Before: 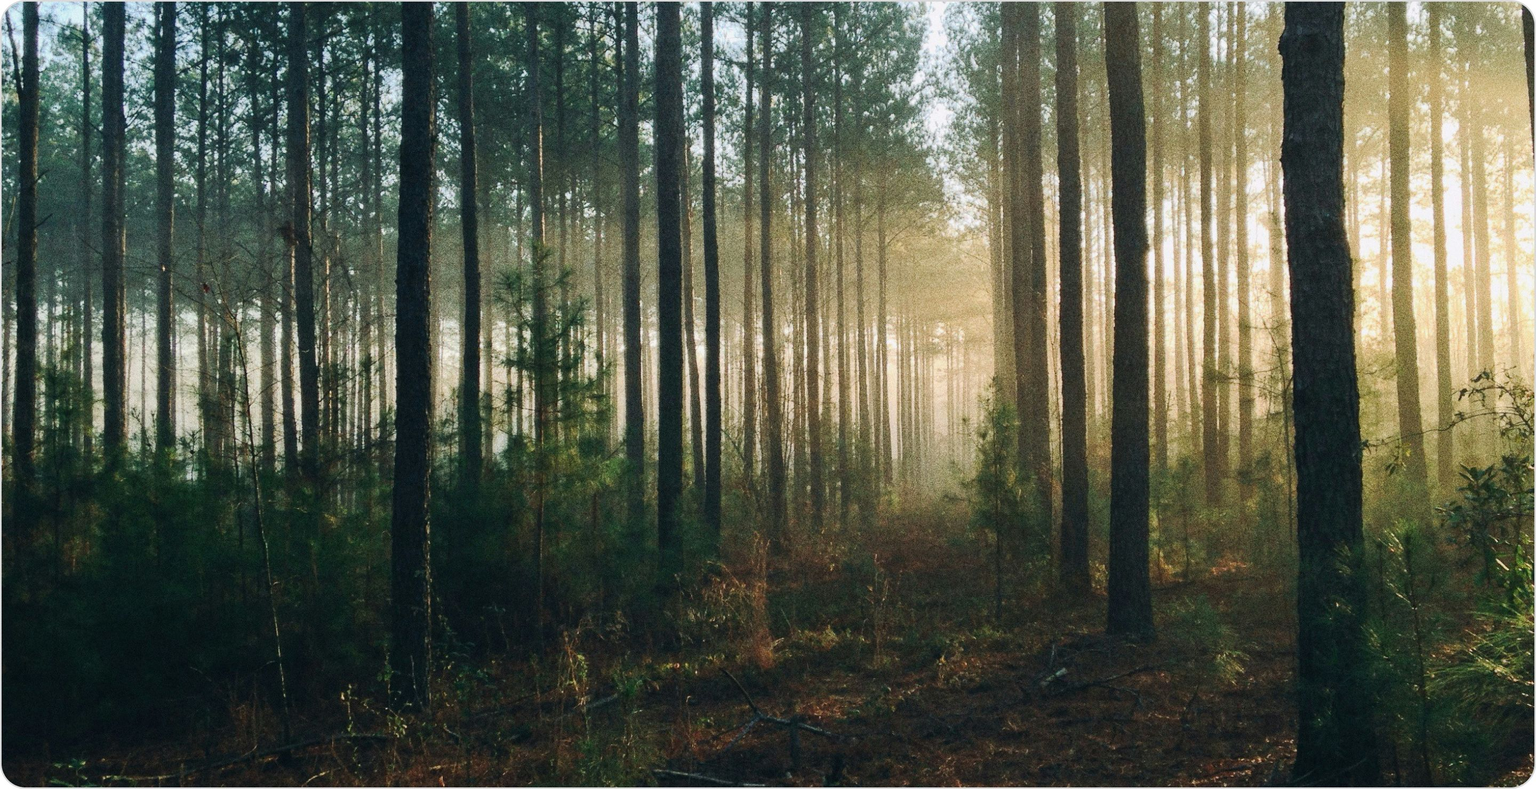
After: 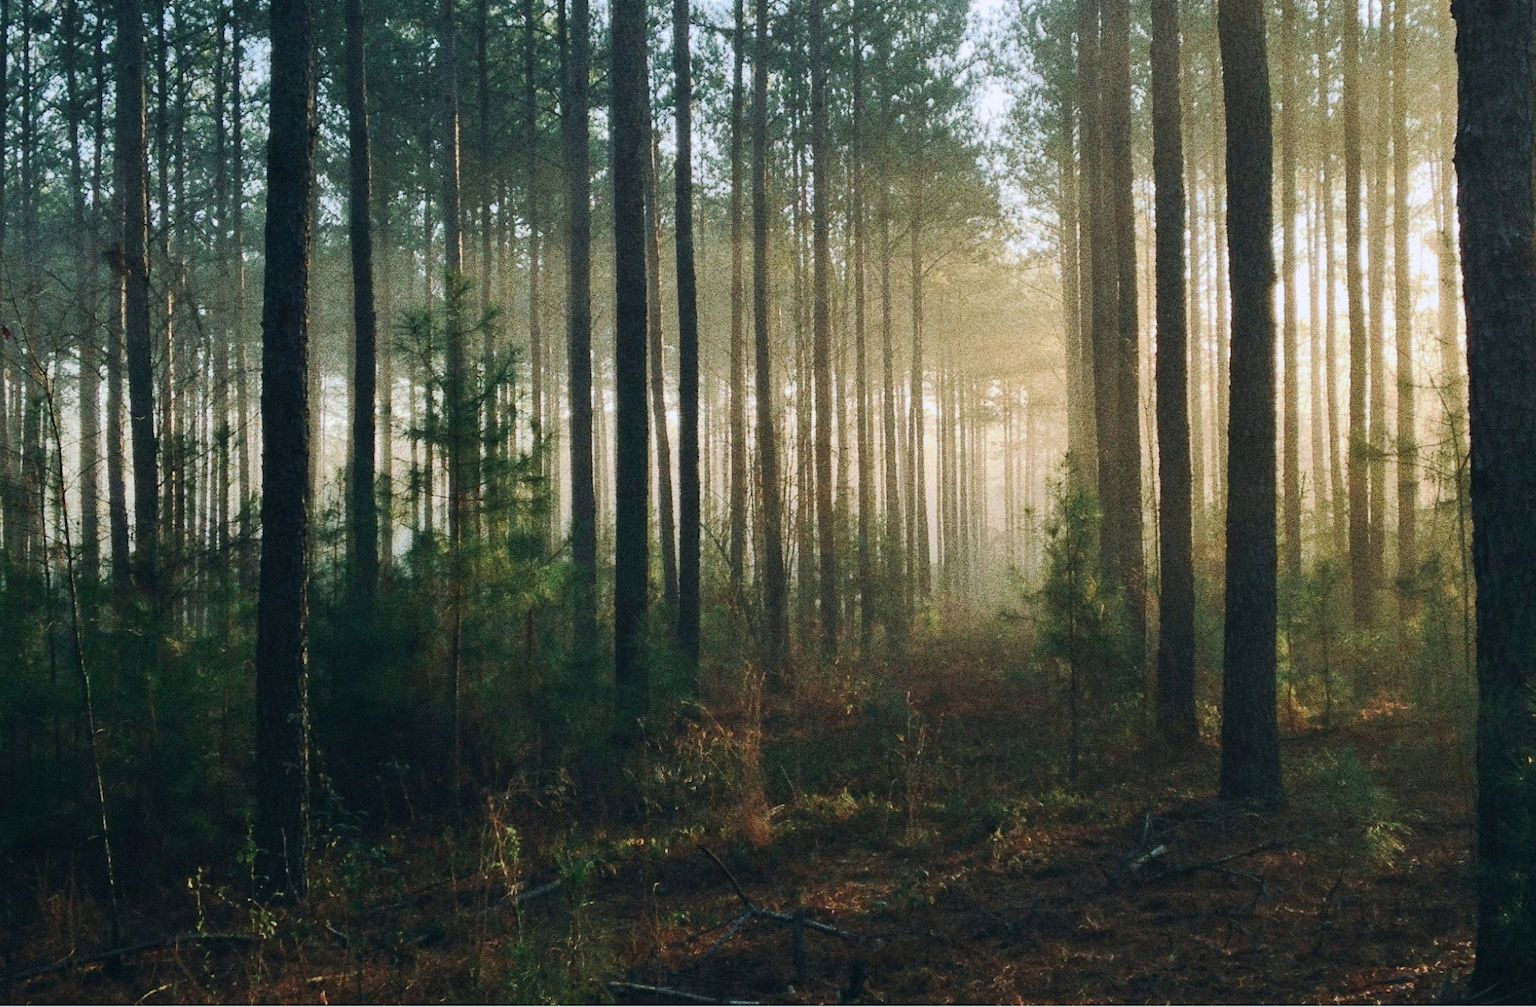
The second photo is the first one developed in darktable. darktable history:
white balance: red 0.983, blue 1.036
crop and rotate: left 13.15%, top 5.251%, right 12.609%
